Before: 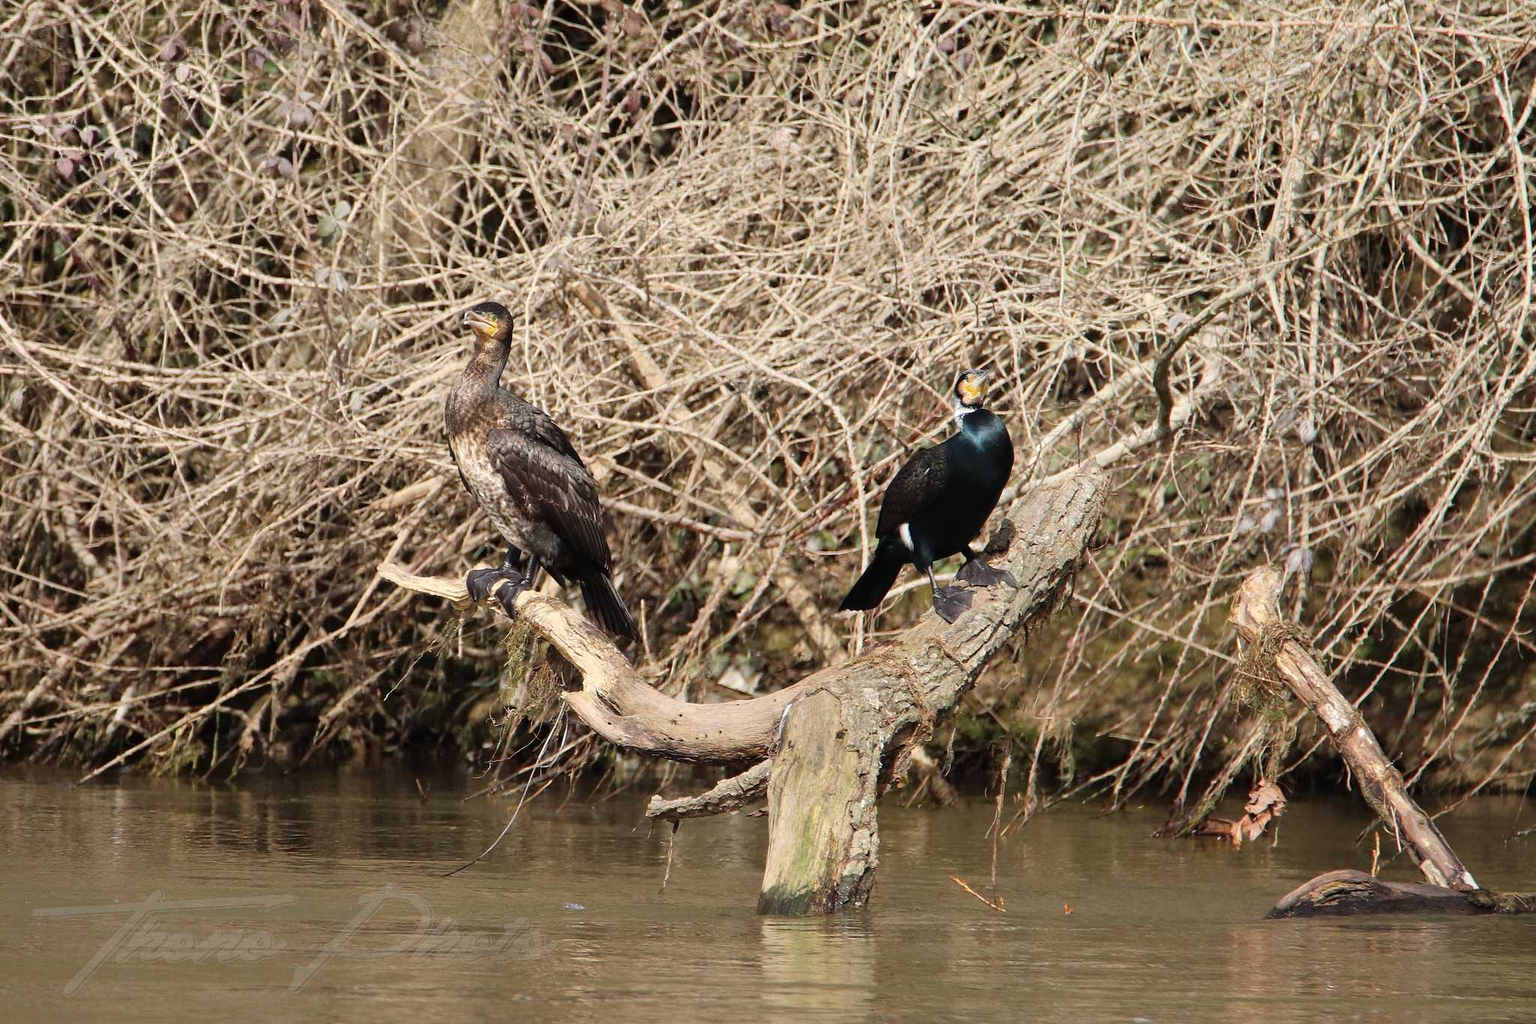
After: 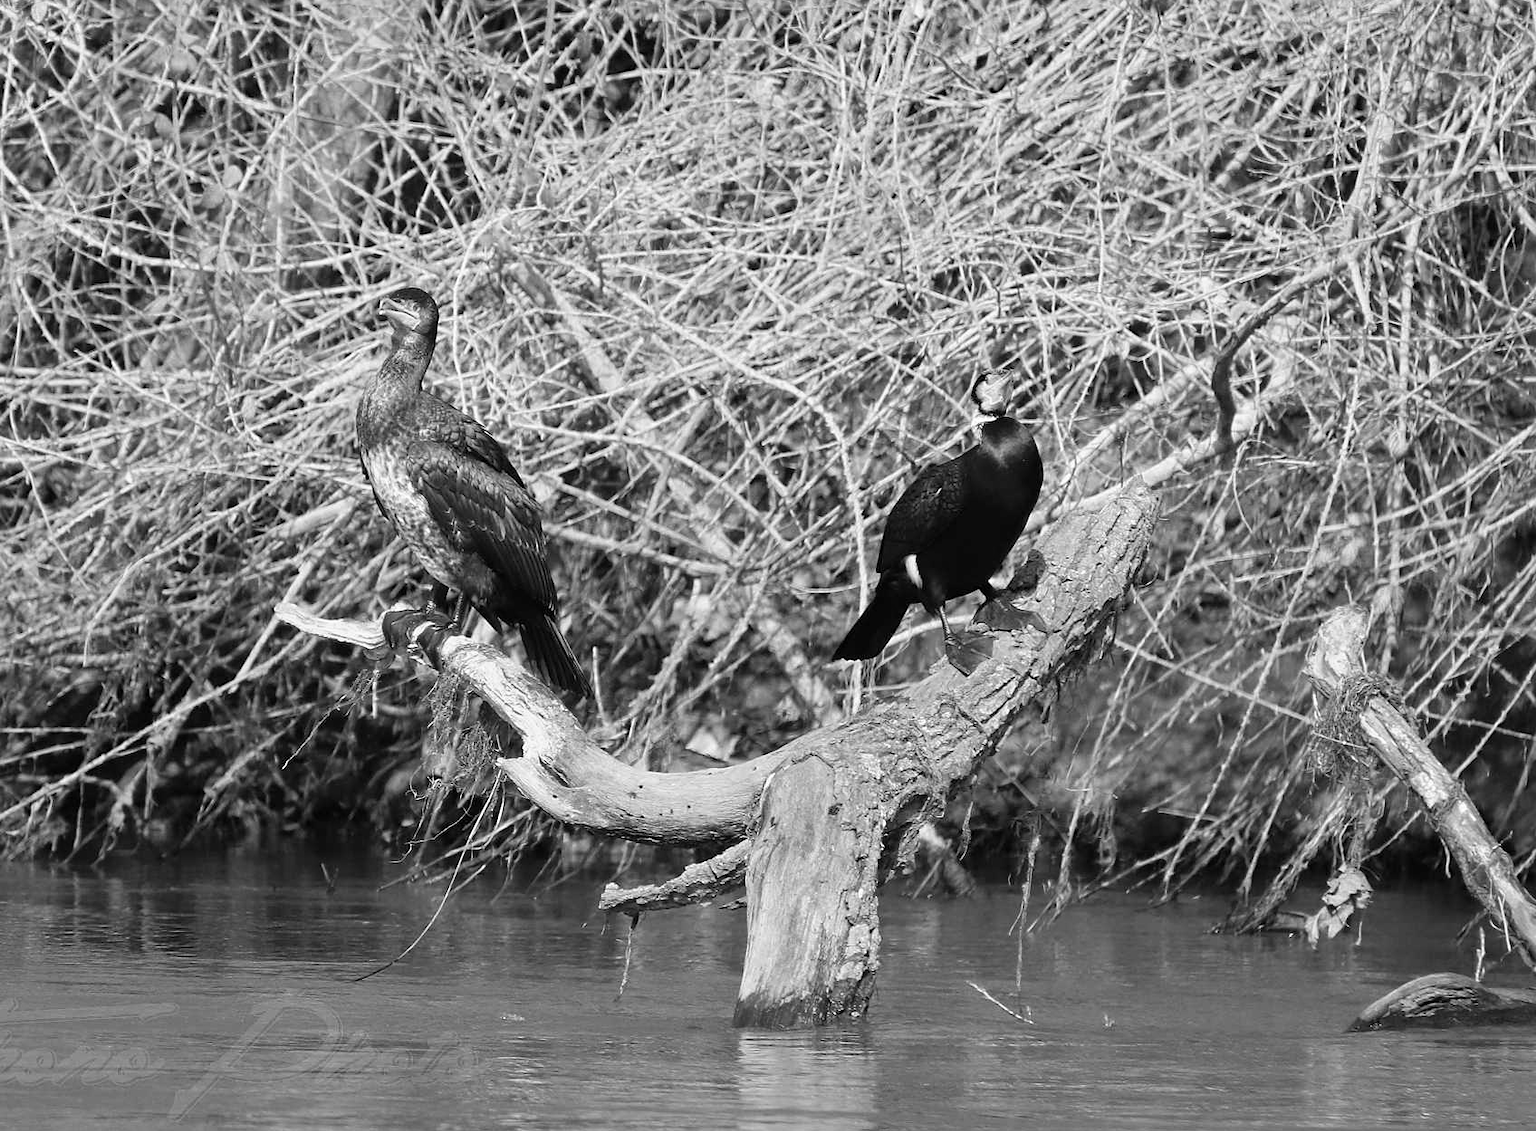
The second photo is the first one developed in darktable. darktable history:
exposure: compensate highlight preservation false
color calibration: output gray [0.714, 0.278, 0, 0], illuminant same as pipeline (D50), adaptation none (bypass)
sharpen: amount 0.2
crop: left 9.807%, top 6.259%, right 7.334%, bottom 2.177%
white balance: red 1, blue 1
